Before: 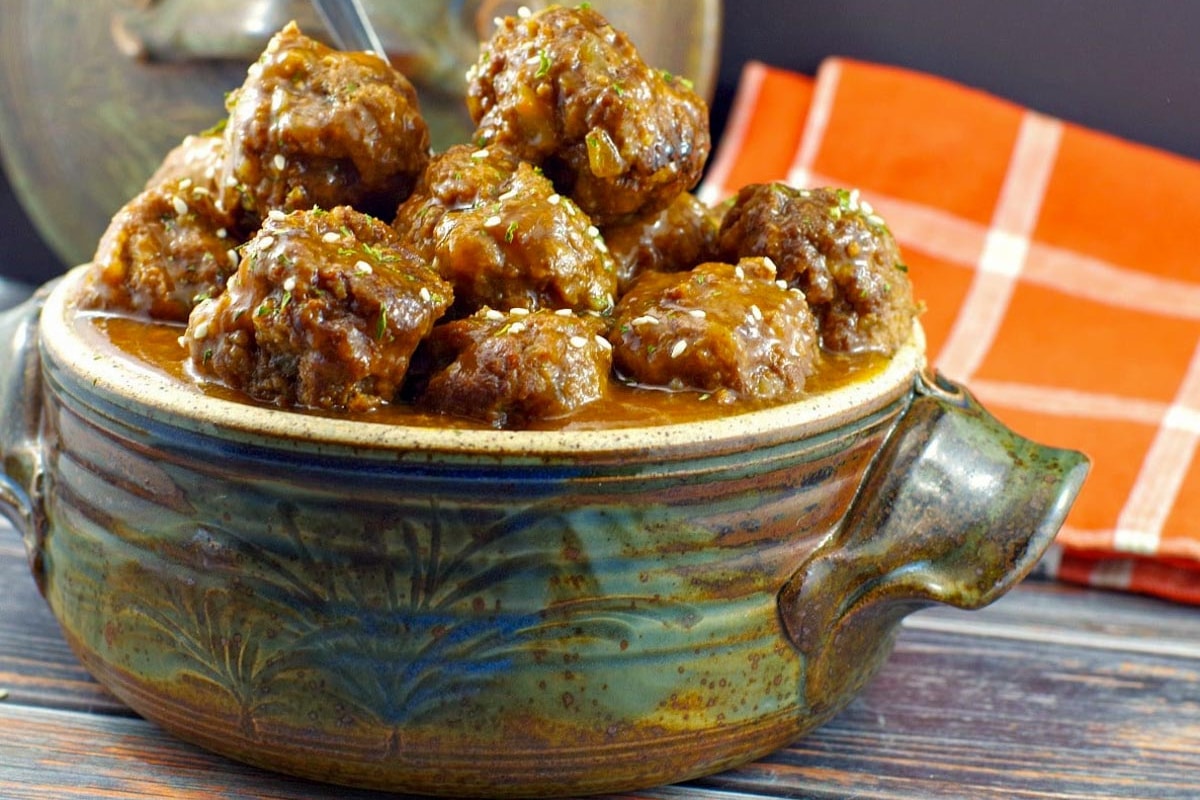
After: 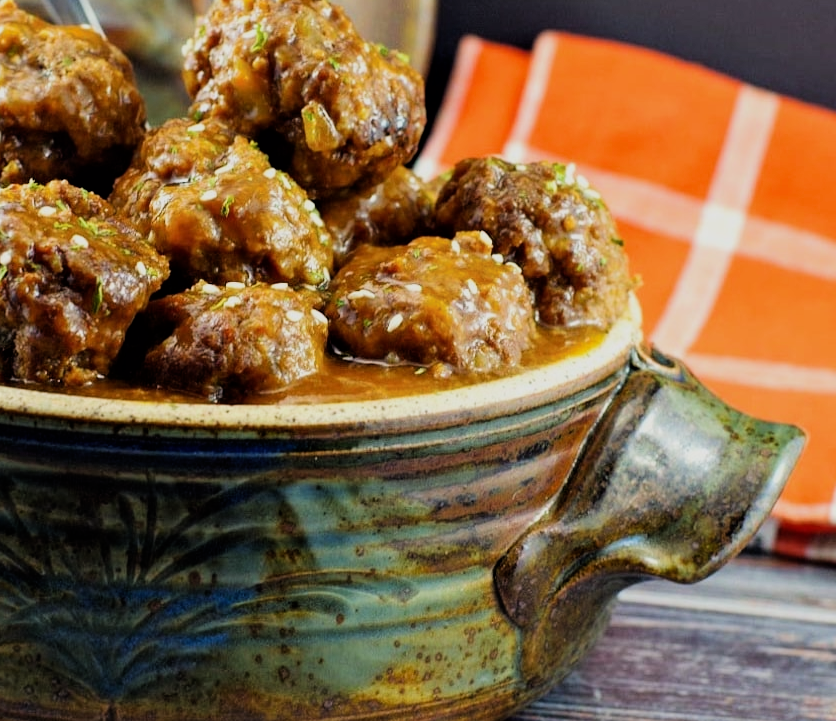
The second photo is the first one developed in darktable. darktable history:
filmic rgb: black relative exposure -7.49 EV, white relative exposure 4.99 EV, hardness 3.31, contrast 1.298
crop and rotate: left 23.739%, top 3.418%, right 6.517%, bottom 6.398%
